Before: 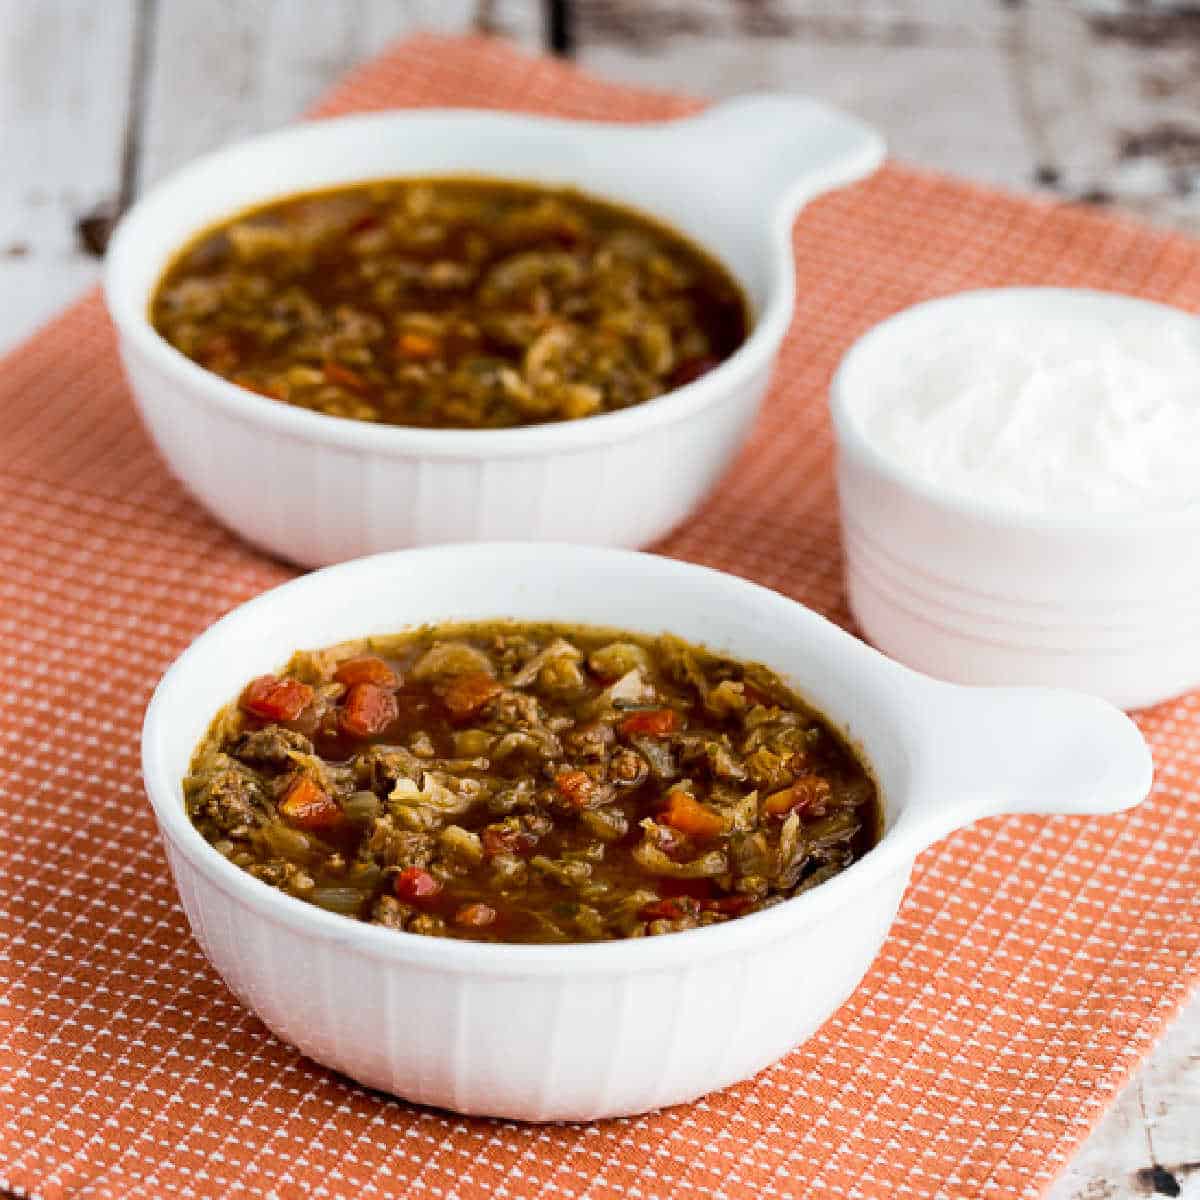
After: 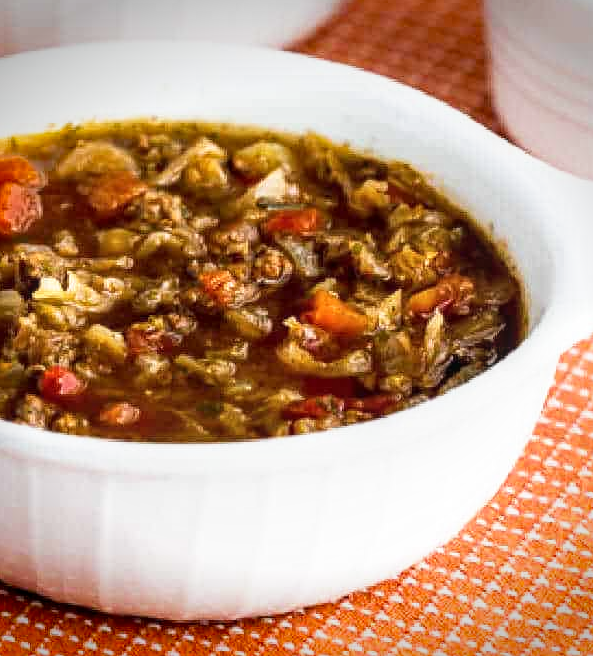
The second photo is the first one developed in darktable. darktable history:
vignetting: fall-off start 88.53%, fall-off radius 44.2%, saturation 0.376, width/height ratio 1.161
crop: left 29.672%, top 41.786%, right 20.851%, bottom 3.487%
base curve: curves: ch0 [(0, 0) (0.688, 0.865) (1, 1)], preserve colors none
local contrast: on, module defaults
